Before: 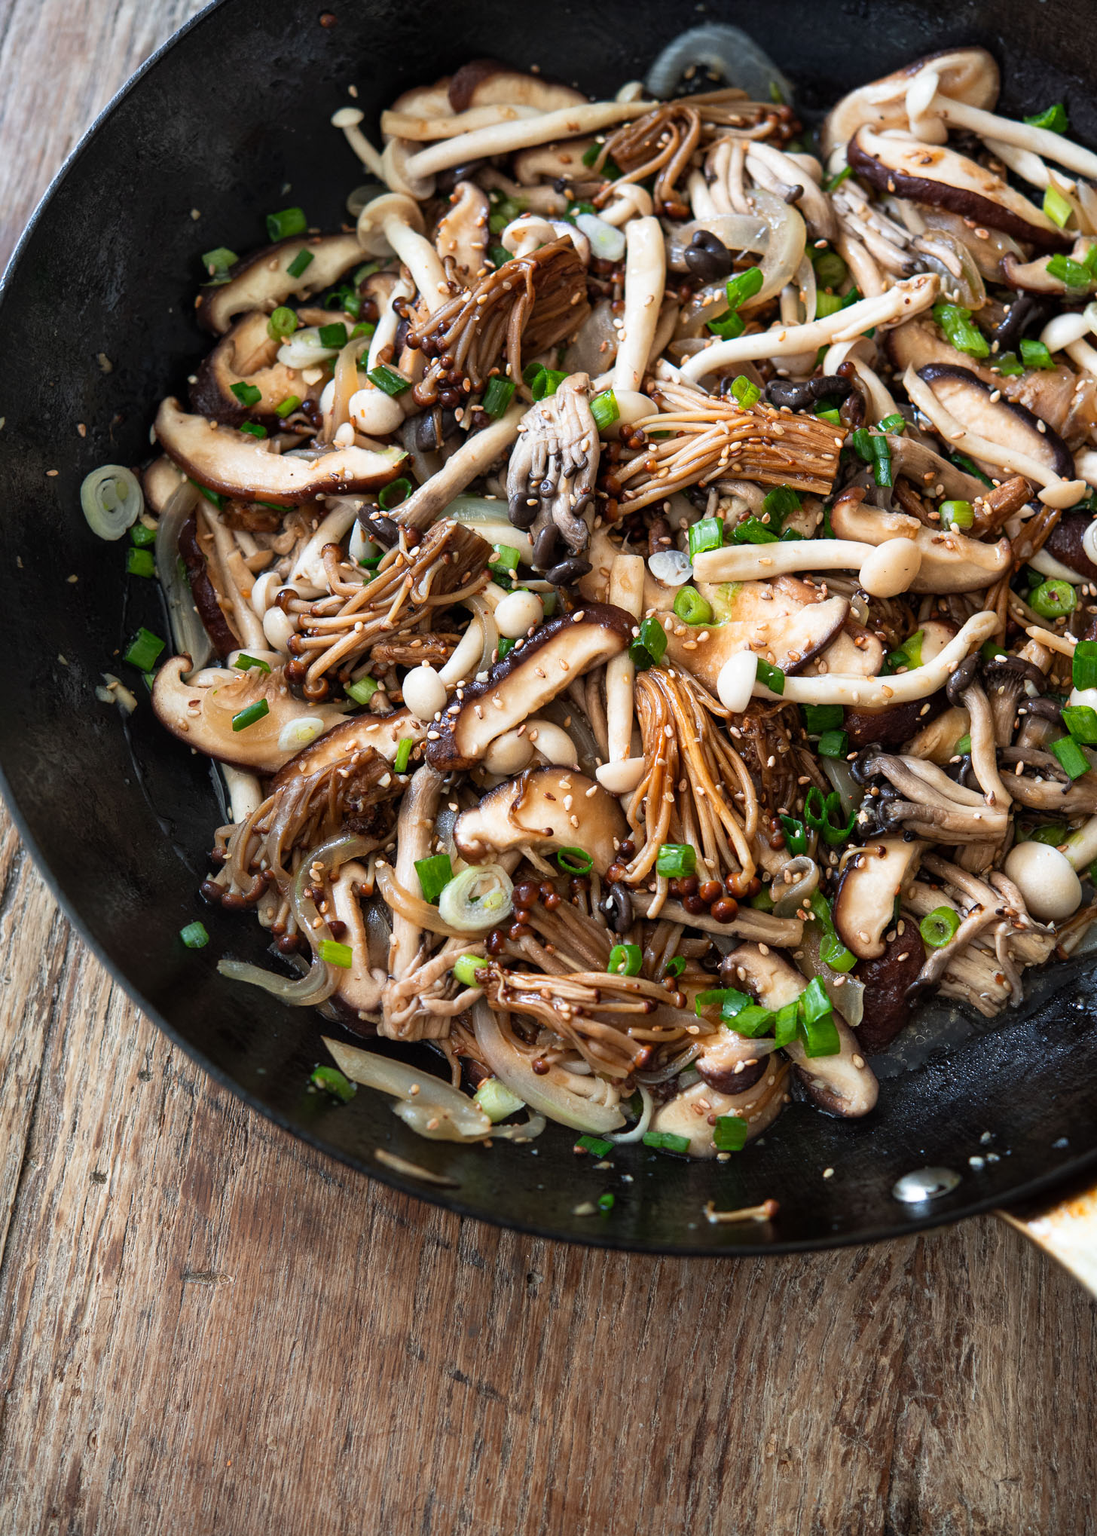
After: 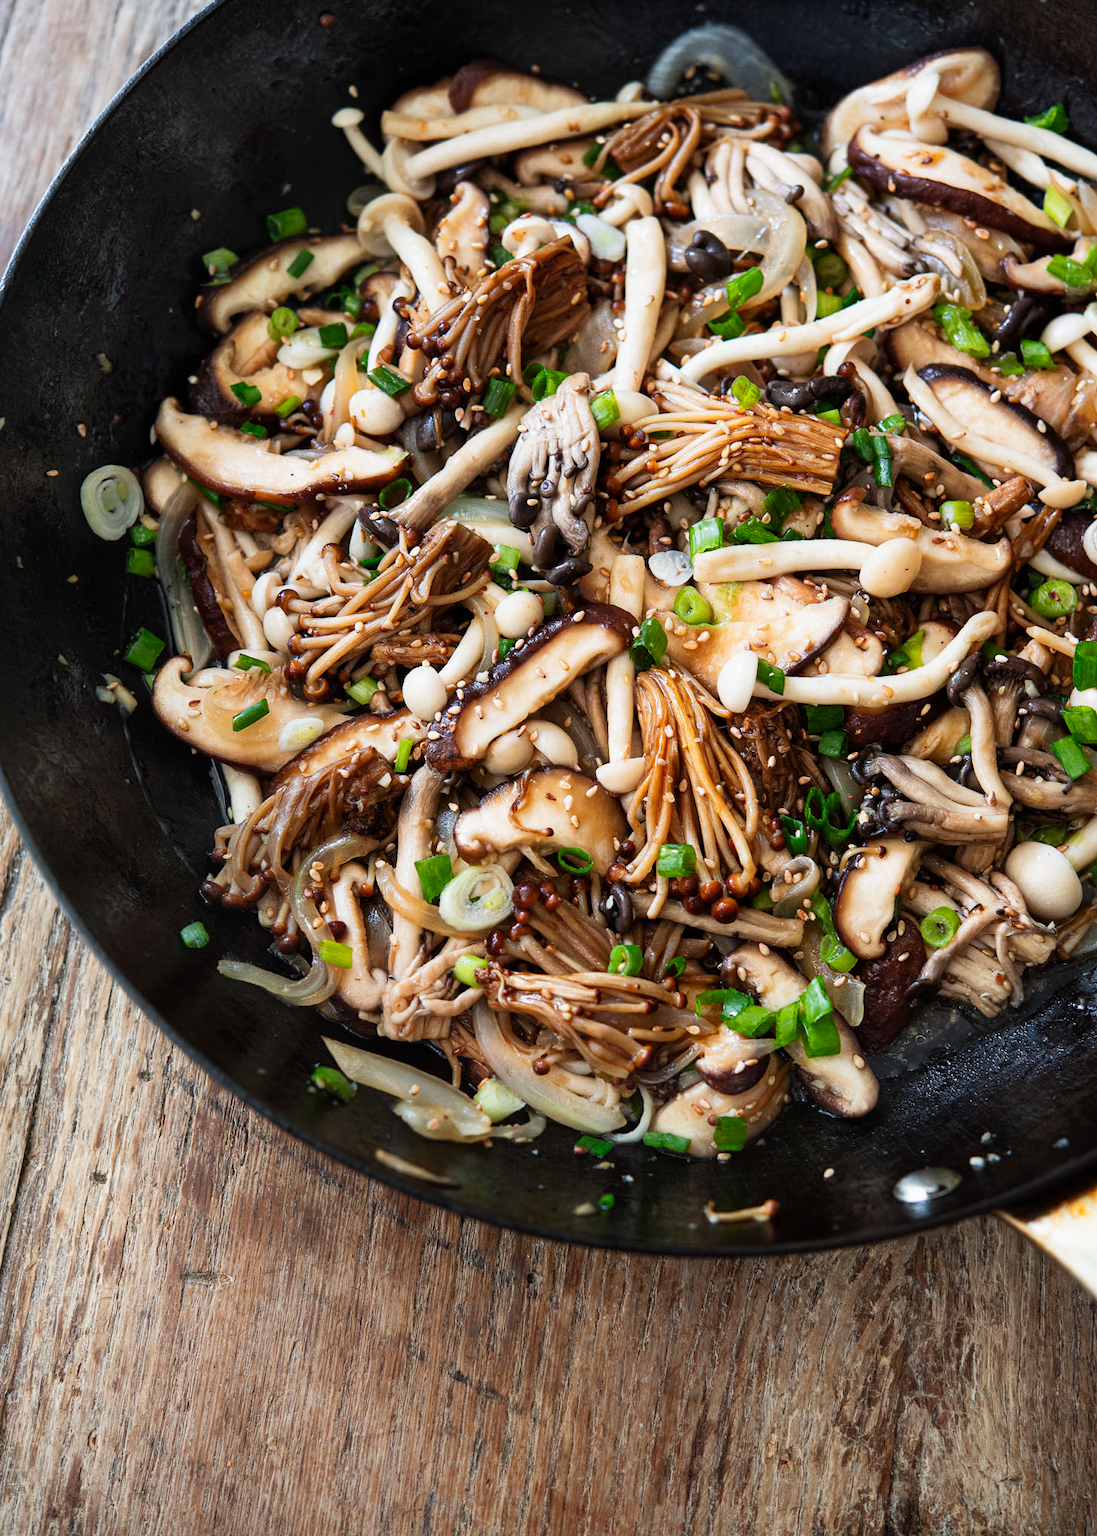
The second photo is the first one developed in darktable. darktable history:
tone equalizer: edges refinement/feathering 500, mask exposure compensation -1.57 EV, preserve details no
tone curve: curves: ch0 [(0, 0) (0.071, 0.058) (0.266, 0.268) (0.498, 0.542) (0.766, 0.807) (1, 0.983)]; ch1 [(0, 0) (0.346, 0.307) (0.408, 0.387) (0.463, 0.465) (0.482, 0.493) (0.502, 0.499) (0.517, 0.502) (0.55, 0.548) (0.597, 0.61) (0.651, 0.698) (1, 1)]; ch2 [(0, 0) (0.346, 0.34) (0.434, 0.46) (0.485, 0.494) (0.5, 0.498) (0.517, 0.506) (0.526, 0.539) (0.583, 0.603) (0.625, 0.659) (1, 1)], preserve colors none
